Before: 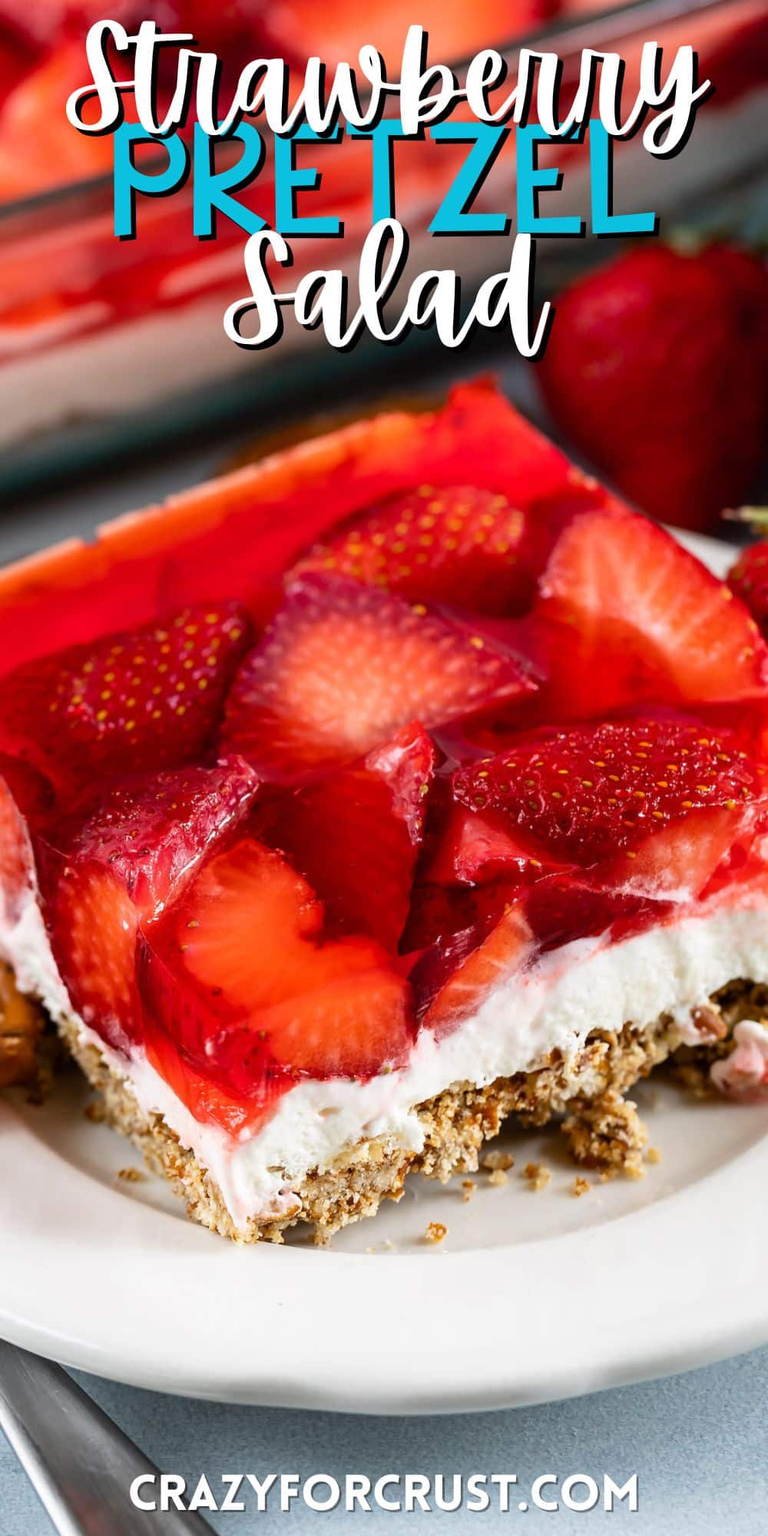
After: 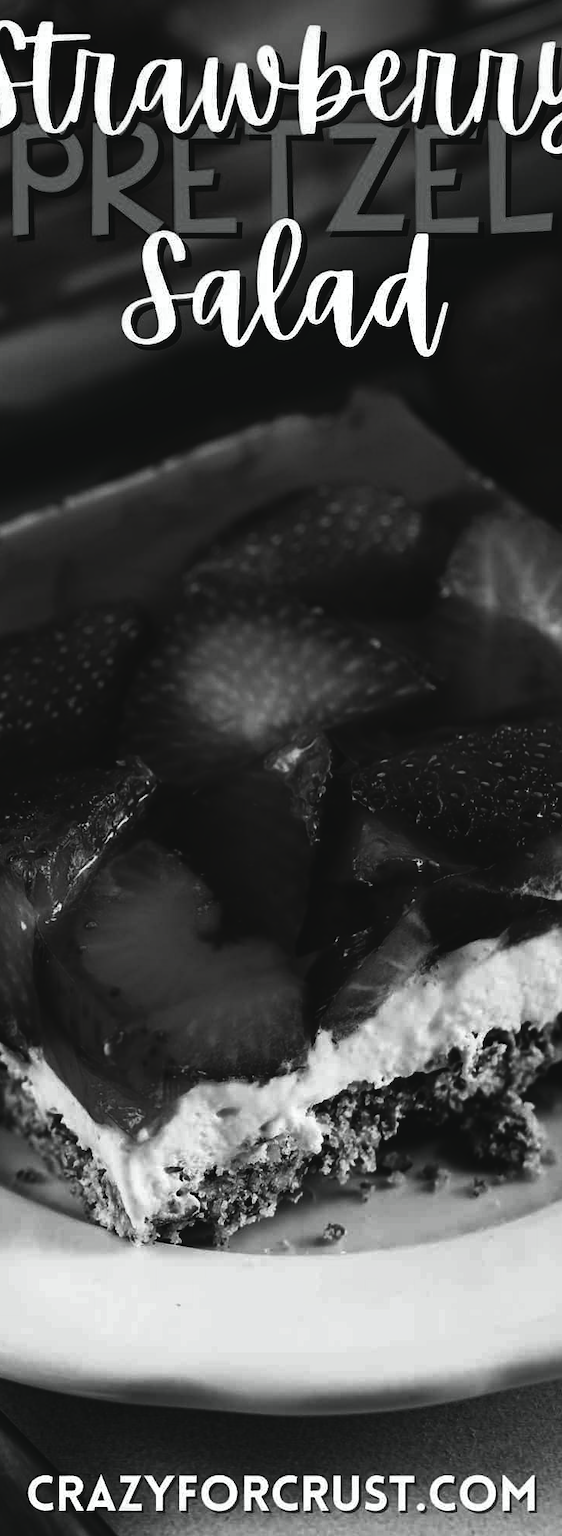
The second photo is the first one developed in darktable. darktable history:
crop: left 13.399%, right 13.384%
contrast brightness saturation: contrast 0.016, brightness -0.996, saturation -0.99
tone curve: curves: ch0 [(0, 0.046) (0.04, 0.074) (0.831, 0.861) (1, 1)]; ch1 [(0, 0) (0.146, 0.159) (0.338, 0.365) (0.417, 0.455) (0.489, 0.486) (0.504, 0.502) (0.529, 0.537) (0.563, 0.567) (1, 1)]; ch2 [(0, 0) (0.307, 0.298) (0.388, 0.375) (0.443, 0.456) (0.485, 0.492) (0.544, 0.525) (1, 1)], color space Lab, independent channels, preserve colors none
